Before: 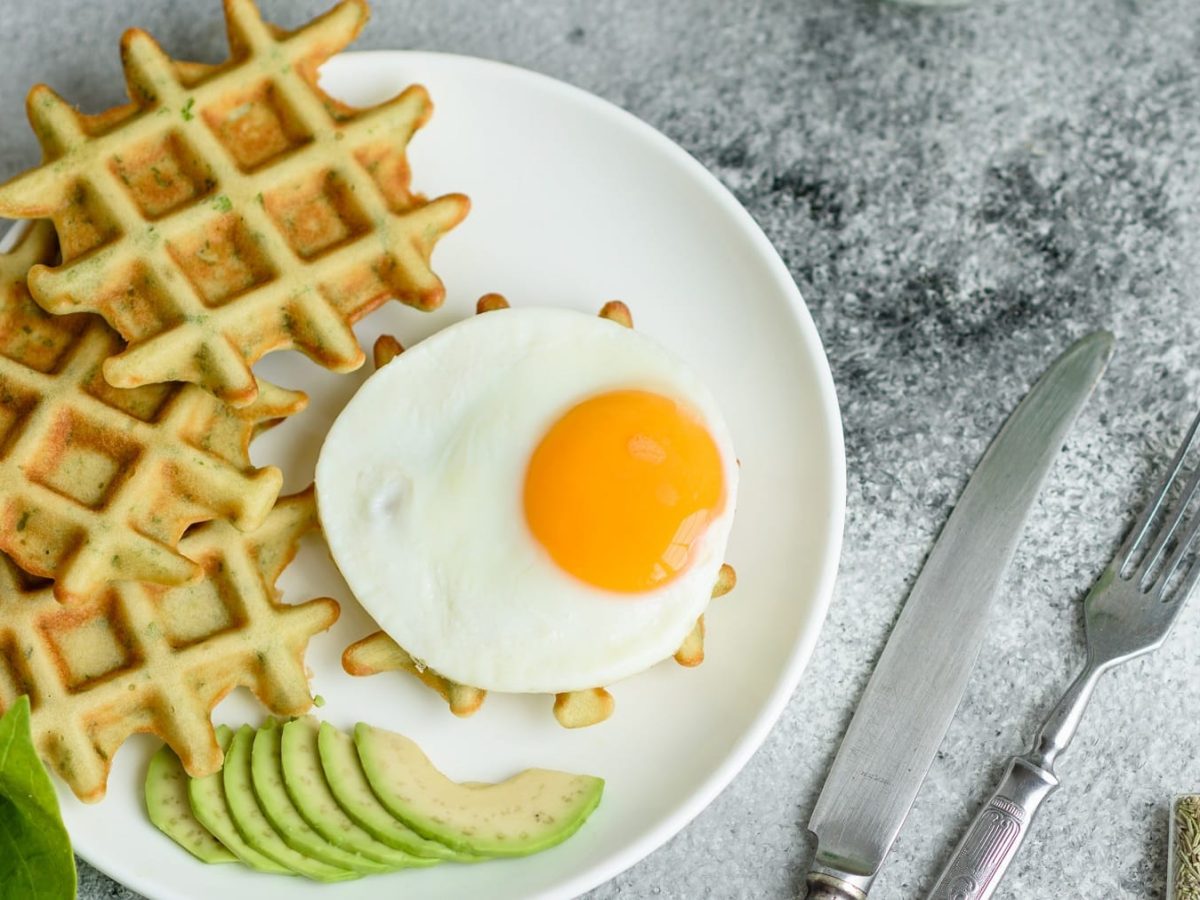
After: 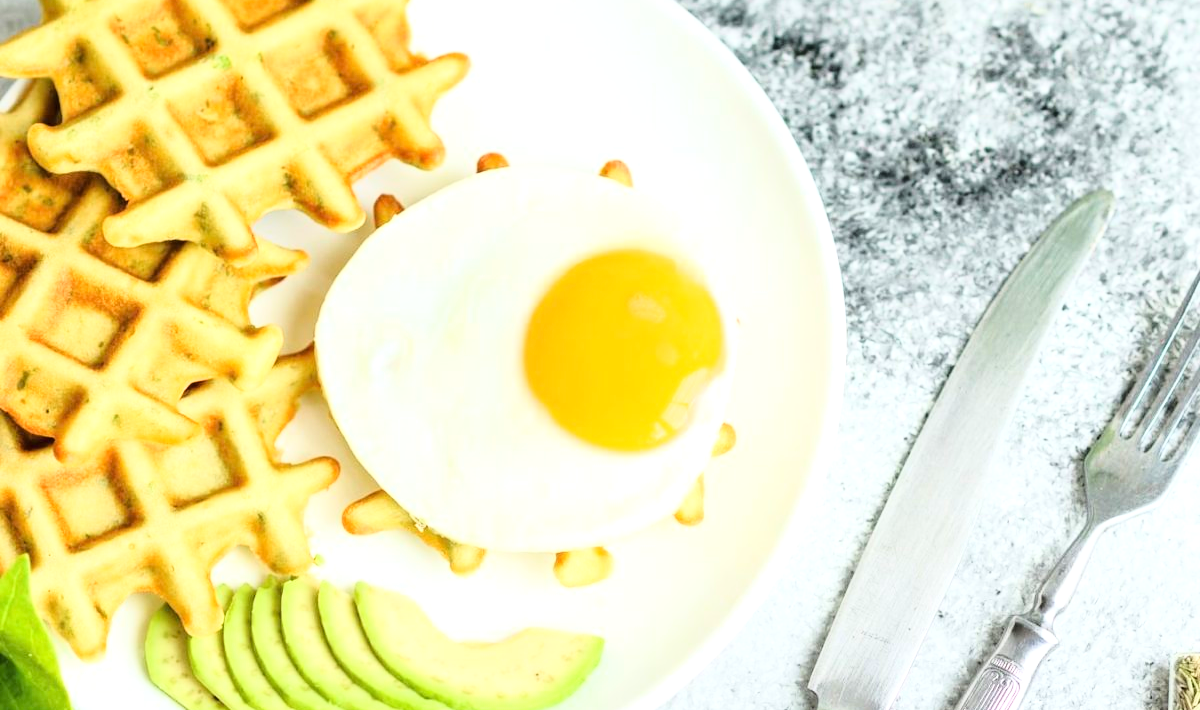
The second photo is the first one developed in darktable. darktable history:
base curve: curves: ch0 [(0, 0) (0.028, 0.03) (0.121, 0.232) (0.46, 0.748) (0.859, 0.968) (1, 1)]
exposure: exposure 0.608 EV, compensate highlight preservation false
crop and rotate: top 15.704%, bottom 5.345%
